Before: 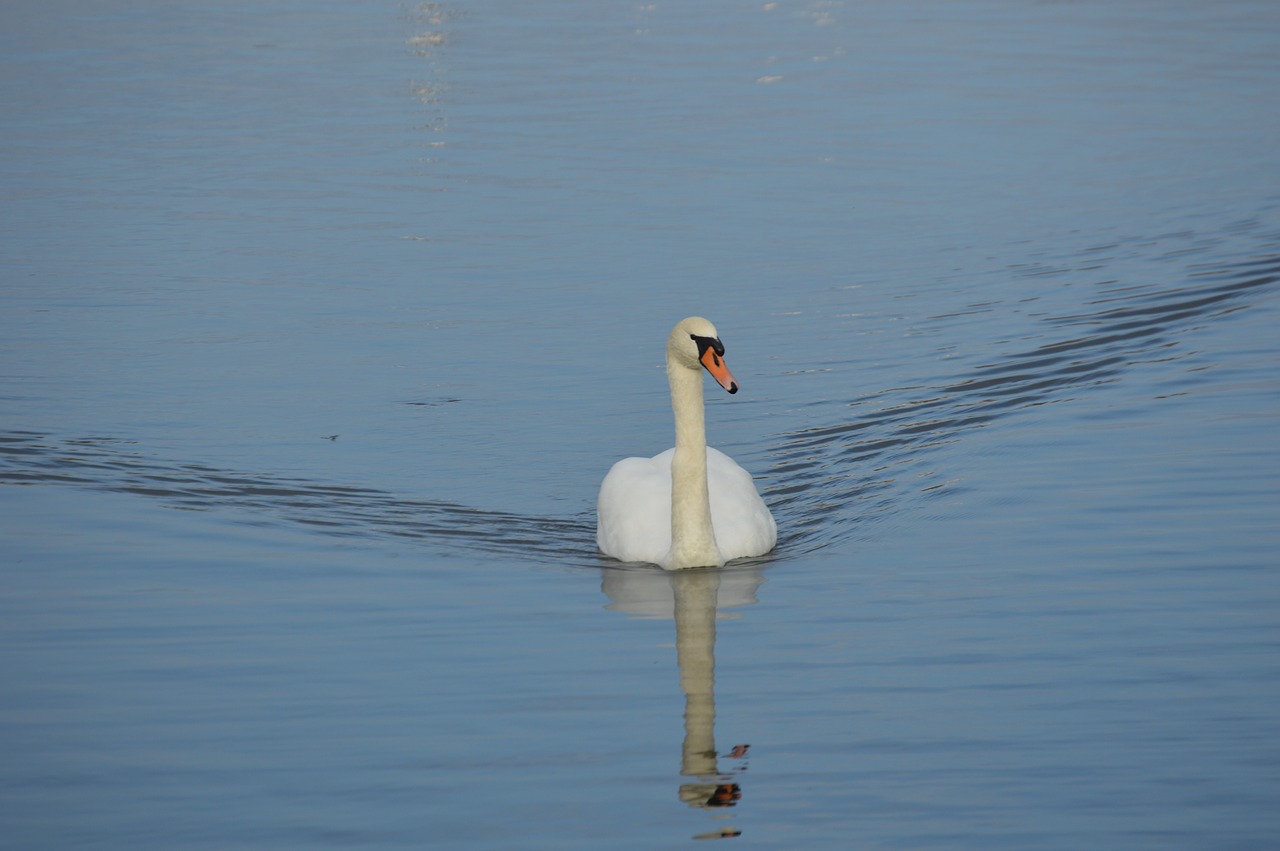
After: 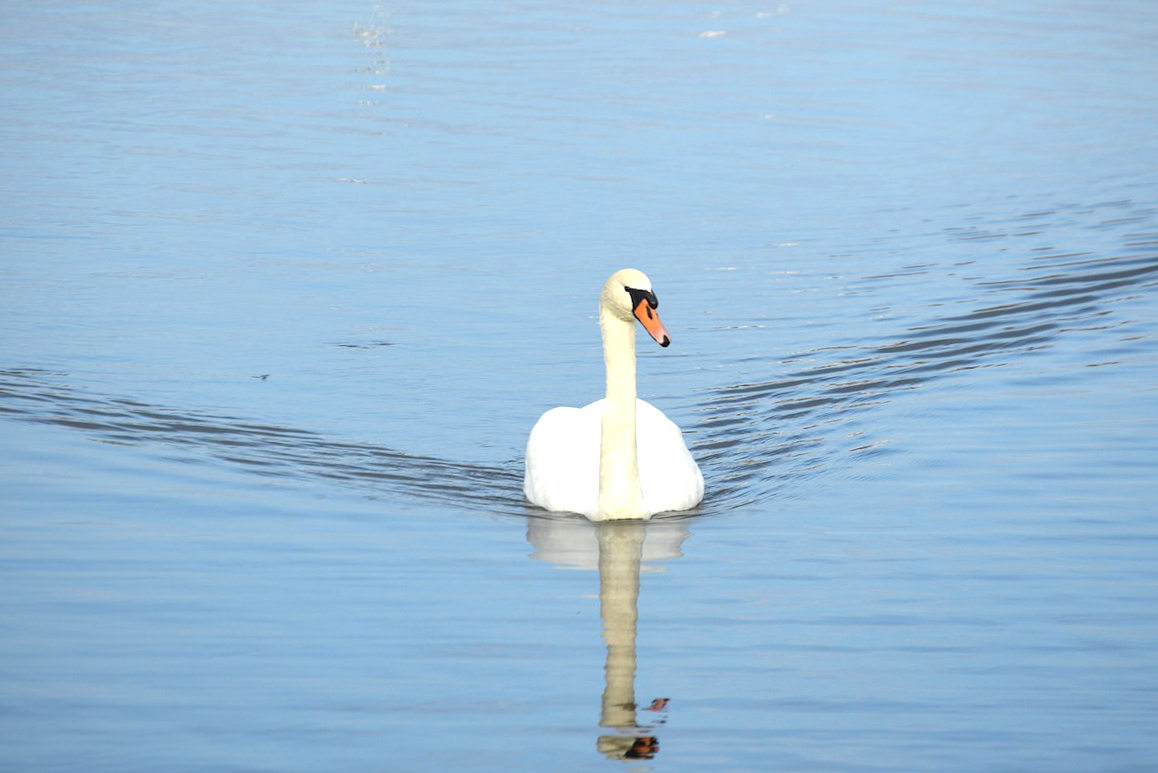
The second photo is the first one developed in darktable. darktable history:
local contrast: highlights 100%, shadows 98%, detail 119%, midtone range 0.2
tone equalizer: -8 EV -0.772 EV, -7 EV -0.684 EV, -6 EV -0.58 EV, -5 EV -0.383 EV, -3 EV 0.37 EV, -2 EV 0.6 EV, -1 EV 0.7 EV, +0 EV 0.727 EV, mask exposure compensation -0.497 EV
crop and rotate: angle -2°, left 3.146%, top 3.657%, right 1.647%, bottom 0.692%
exposure: black level correction 0, exposure 0.499 EV, compensate highlight preservation false
